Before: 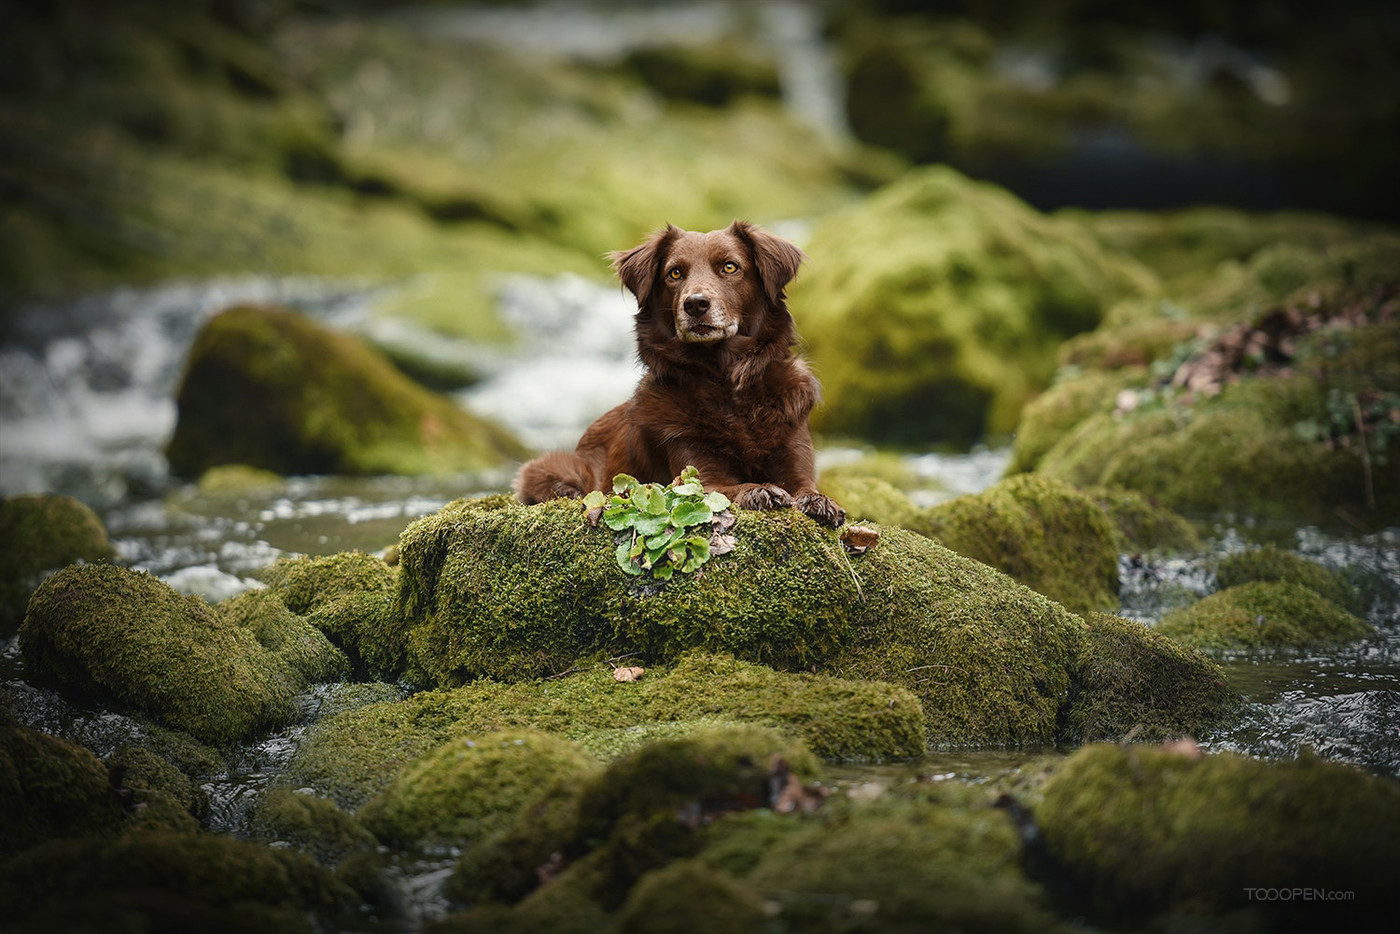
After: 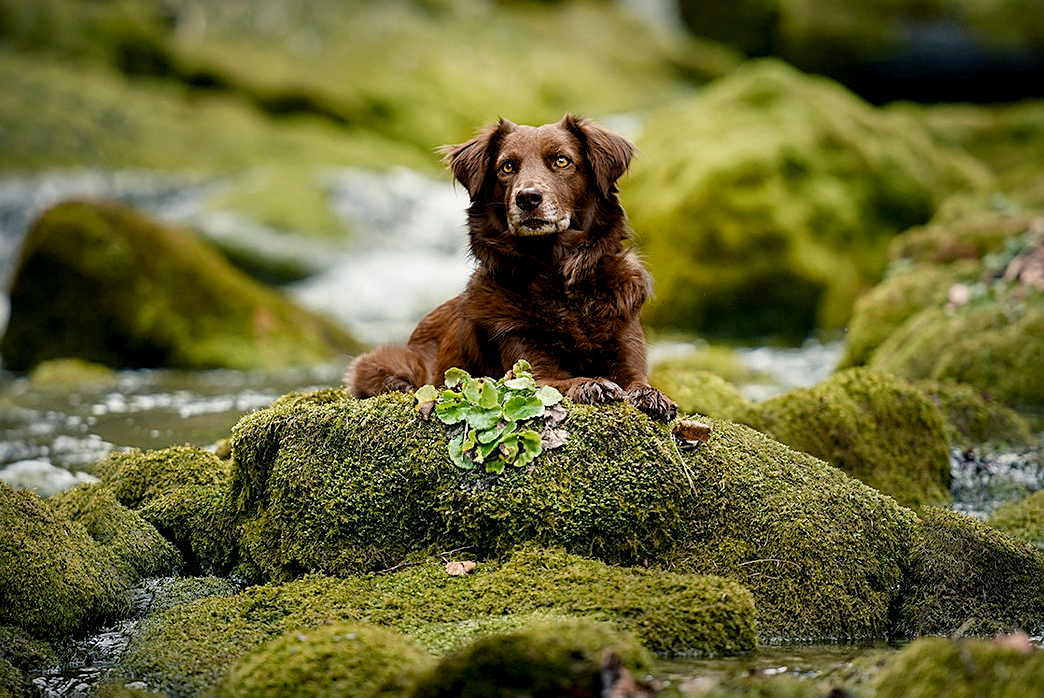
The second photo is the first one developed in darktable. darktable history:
crop and rotate: left 12.011%, top 11.353%, right 13.392%, bottom 13.842%
color balance rgb: shadows lift › chroma 2.04%, shadows lift › hue 250.64°, global offset › luminance -1.01%, perceptual saturation grading › global saturation 7.833%, perceptual saturation grading › shadows 3.332%
shadows and highlights: low approximation 0.01, soften with gaussian
sharpen: on, module defaults
